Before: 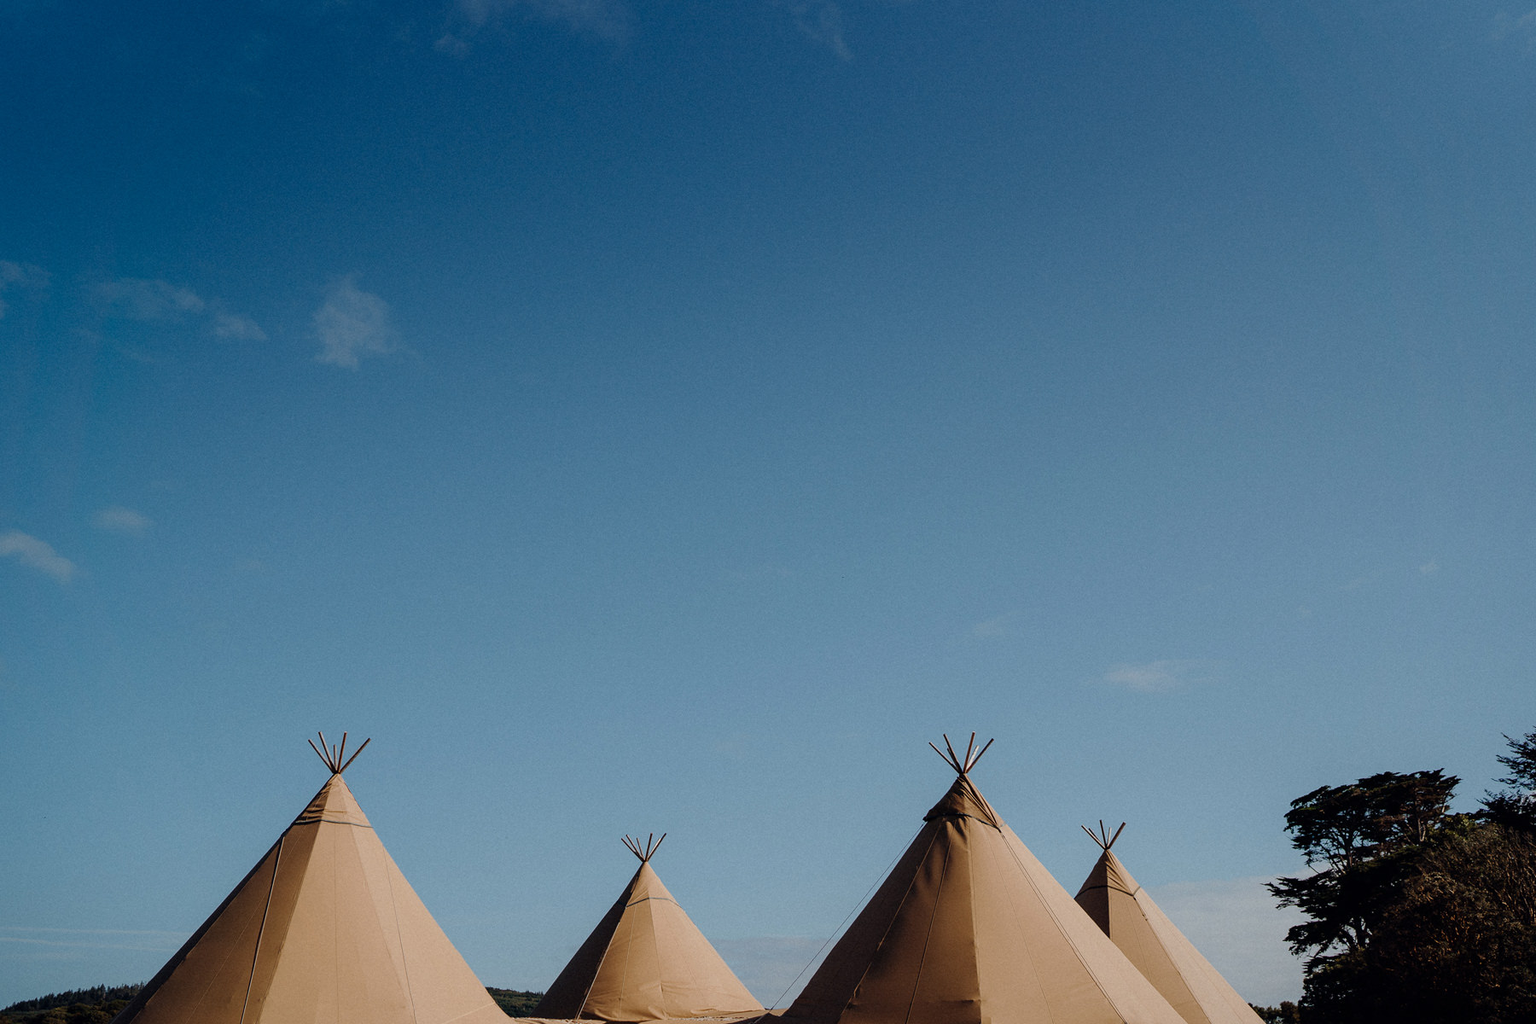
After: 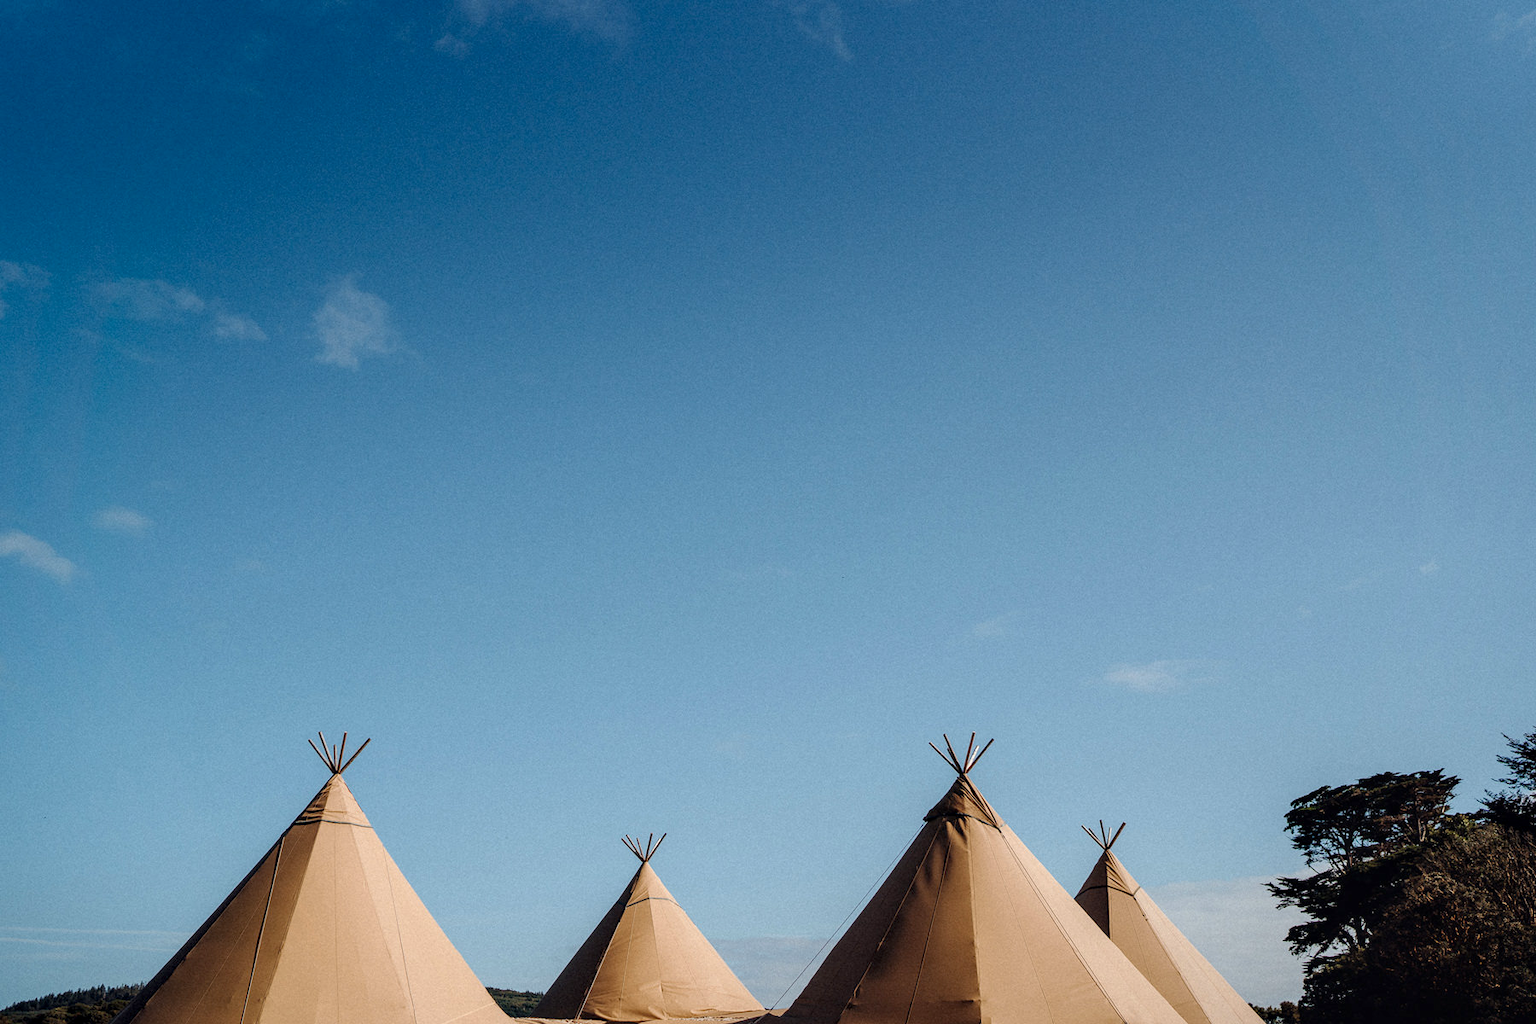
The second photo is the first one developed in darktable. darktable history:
exposure: black level correction 0.001, exposure 0.5 EV, compensate exposure bias true, compensate highlight preservation false
local contrast: on, module defaults
